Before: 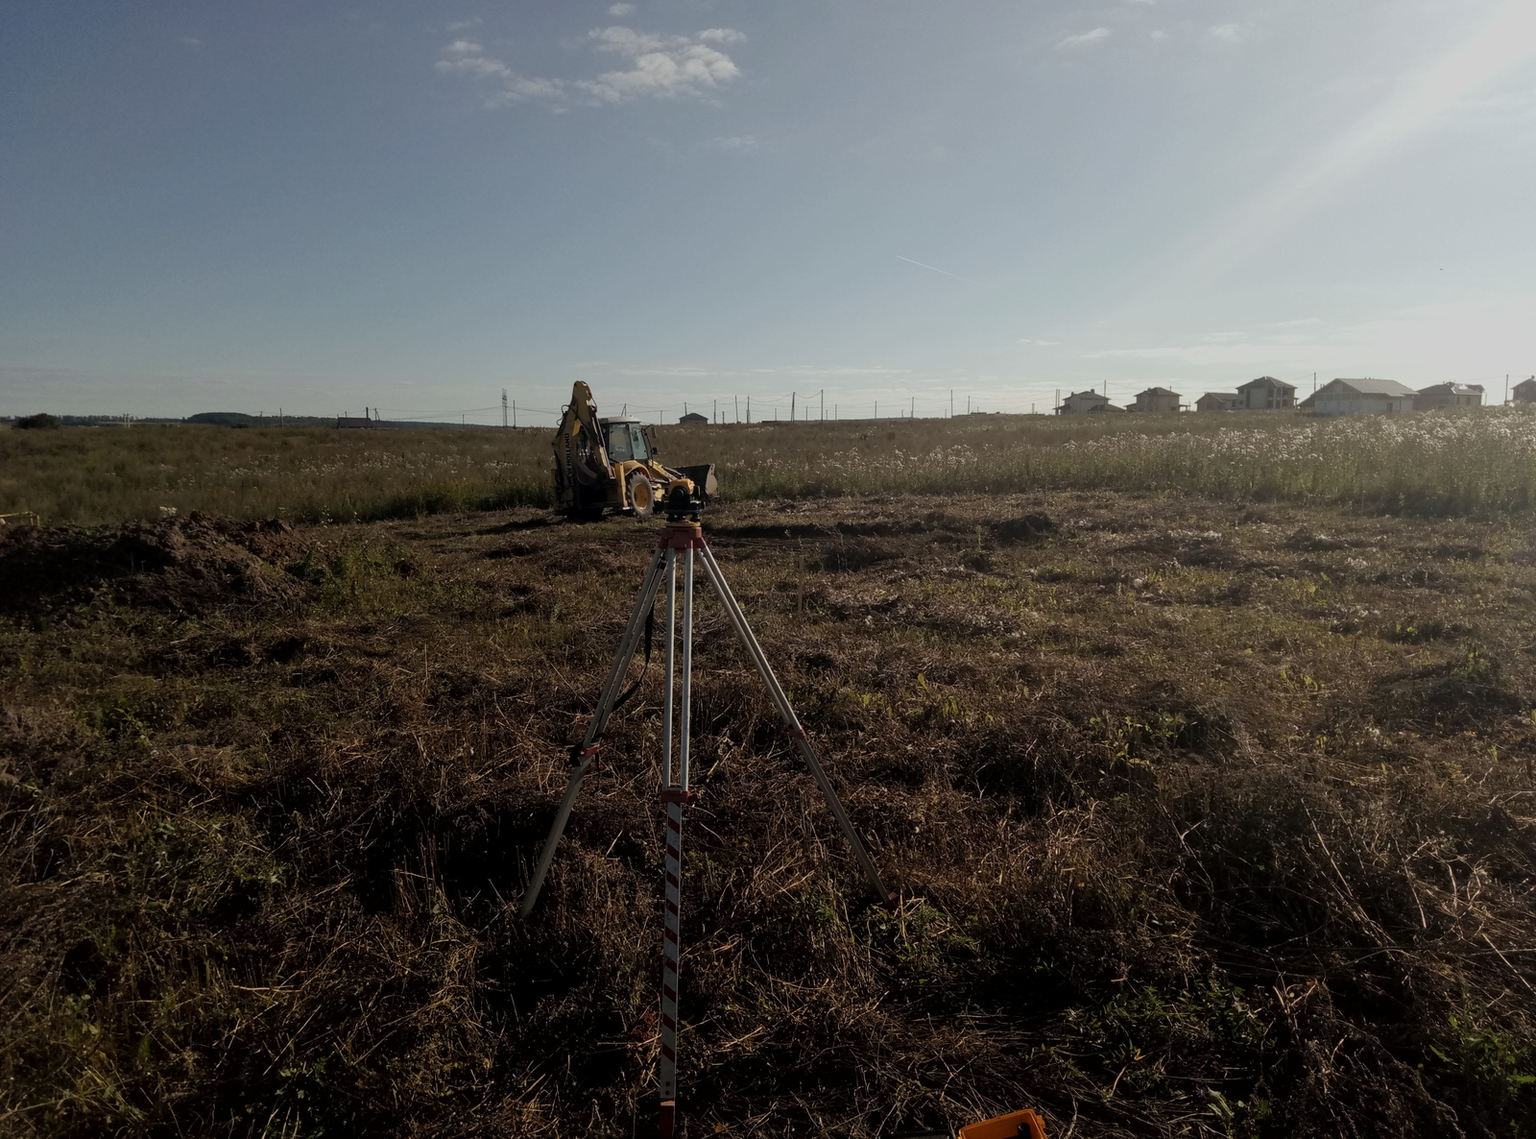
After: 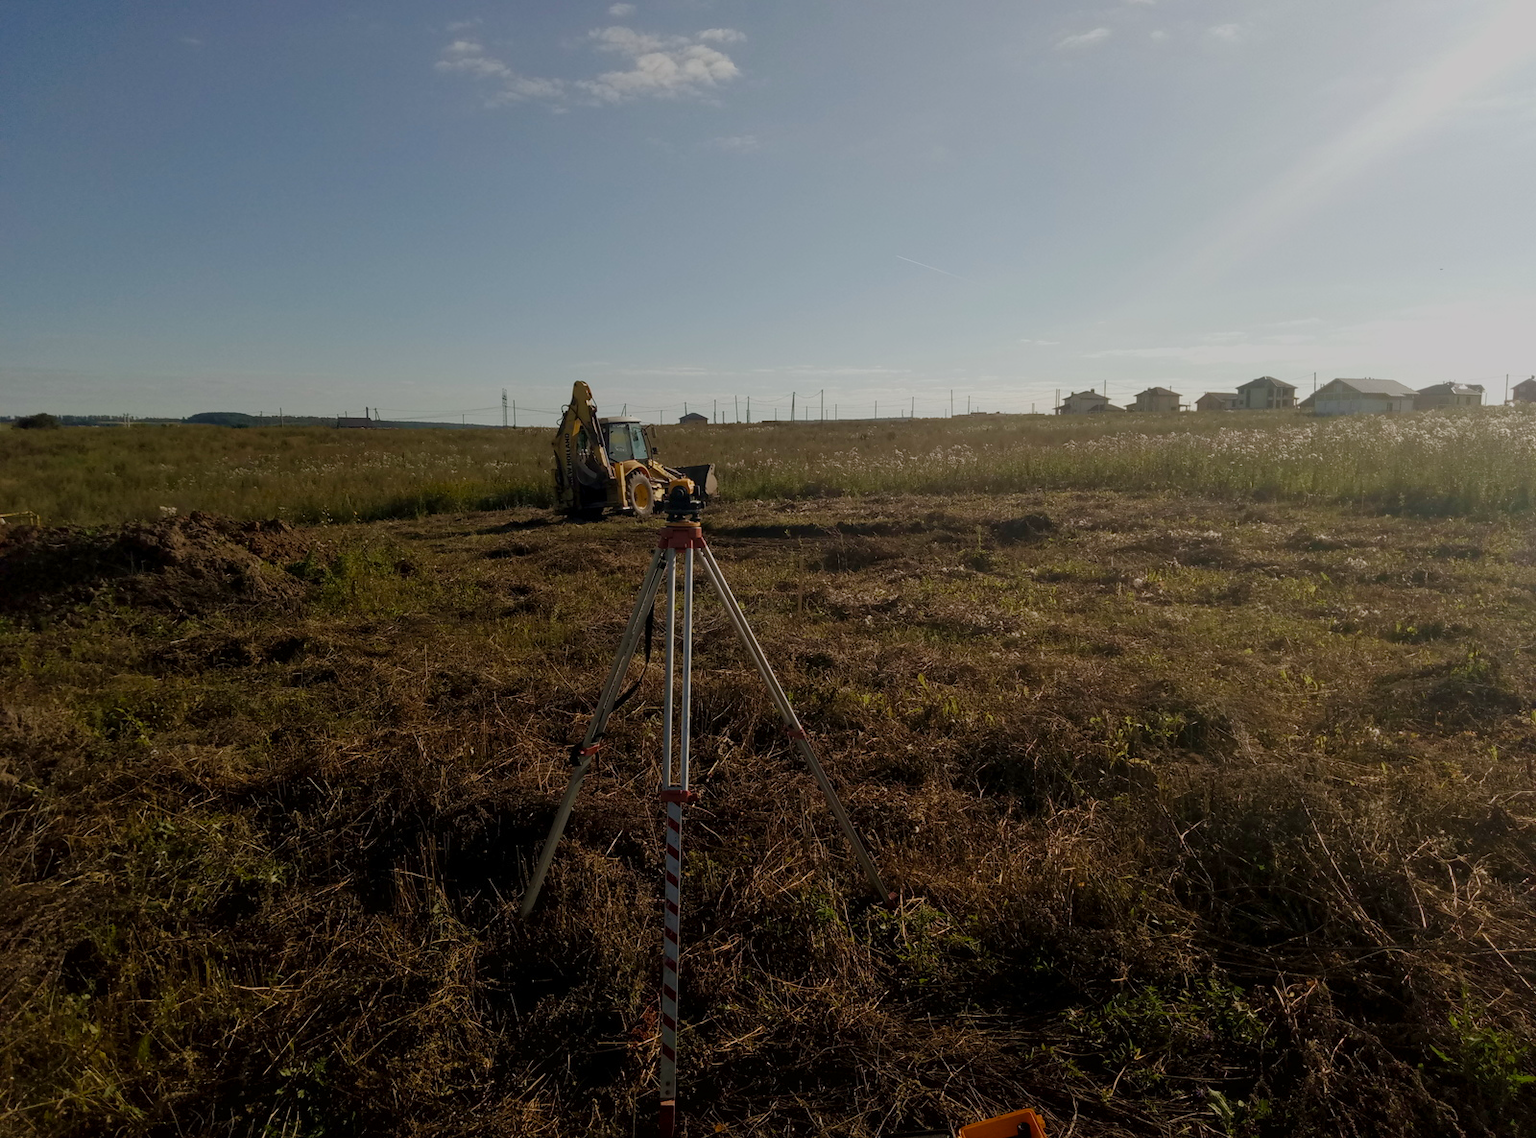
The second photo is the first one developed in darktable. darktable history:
velvia: on, module defaults
color balance rgb: shadows lift › chroma 1%, shadows lift › hue 113°, highlights gain › chroma 0.2%, highlights gain › hue 333°, perceptual saturation grading › global saturation 20%, perceptual saturation grading › highlights -50%, perceptual saturation grading › shadows 25%, contrast -10%
